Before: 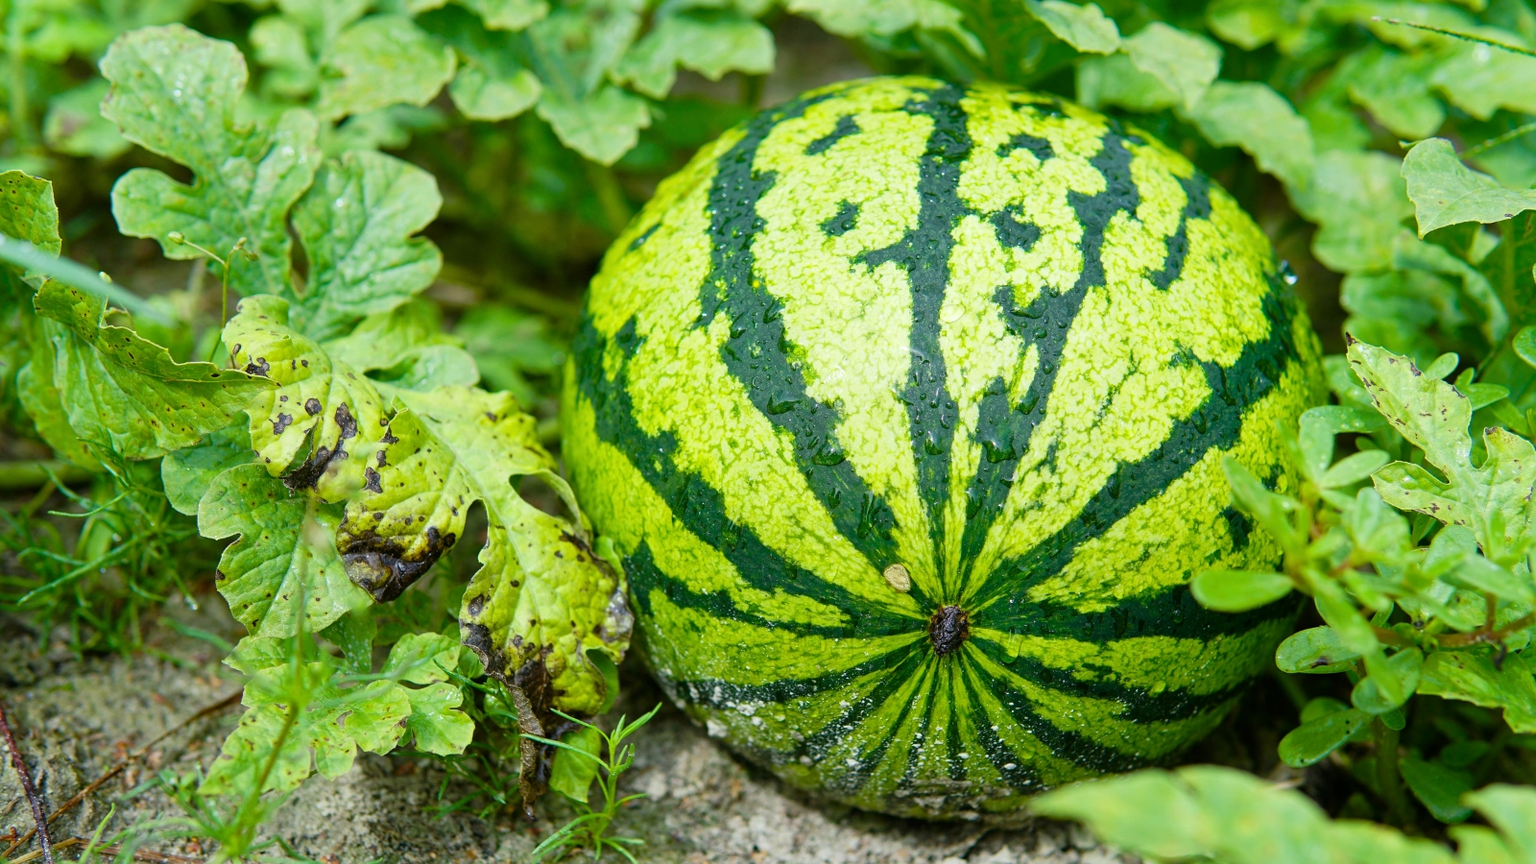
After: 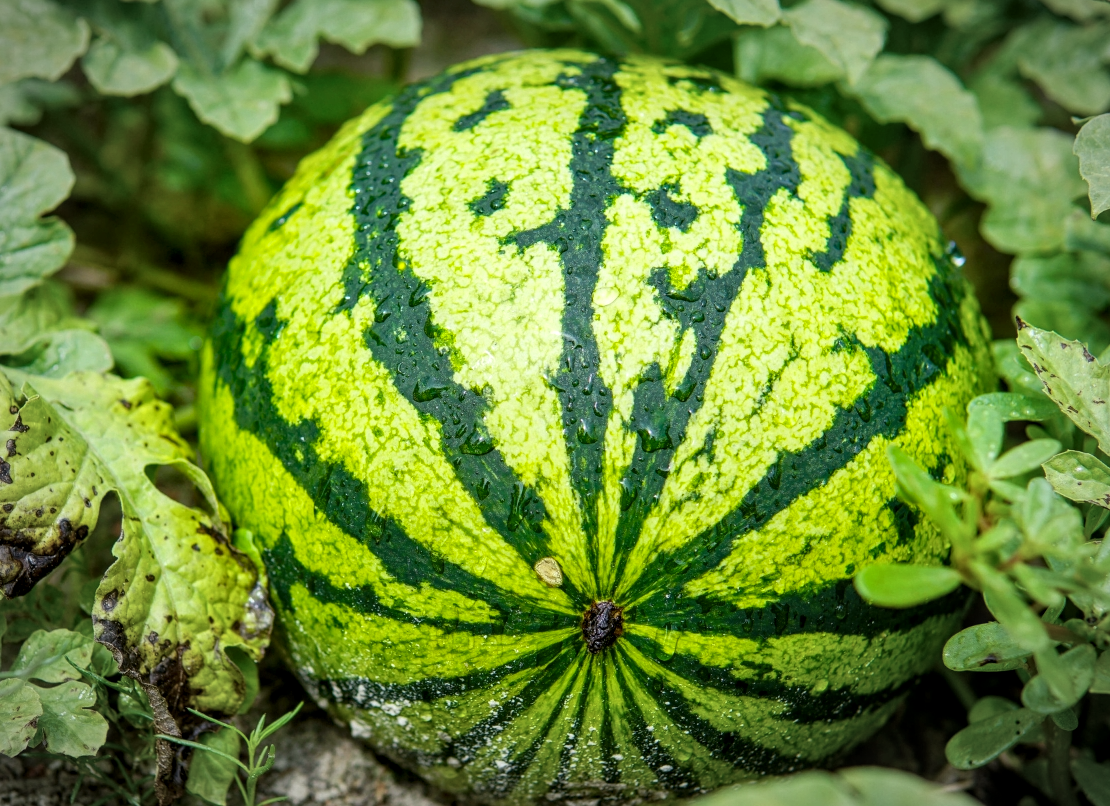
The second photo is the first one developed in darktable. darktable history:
crop and rotate: left 24.143%, top 3.356%, right 6.453%, bottom 7.078%
vignetting: fall-off start 67.44%, fall-off radius 67.52%, automatic ratio true
local contrast: highlights 61%, detail 143%, midtone range 0.423
color balance rgb: power › luminance -3.512%, power › chroma 0.541%, power › hue 38.78°, perceptual saturation grading › global saturation -0.028%, global vibrance 18.373%
exposure: compensate highlight preservation false
